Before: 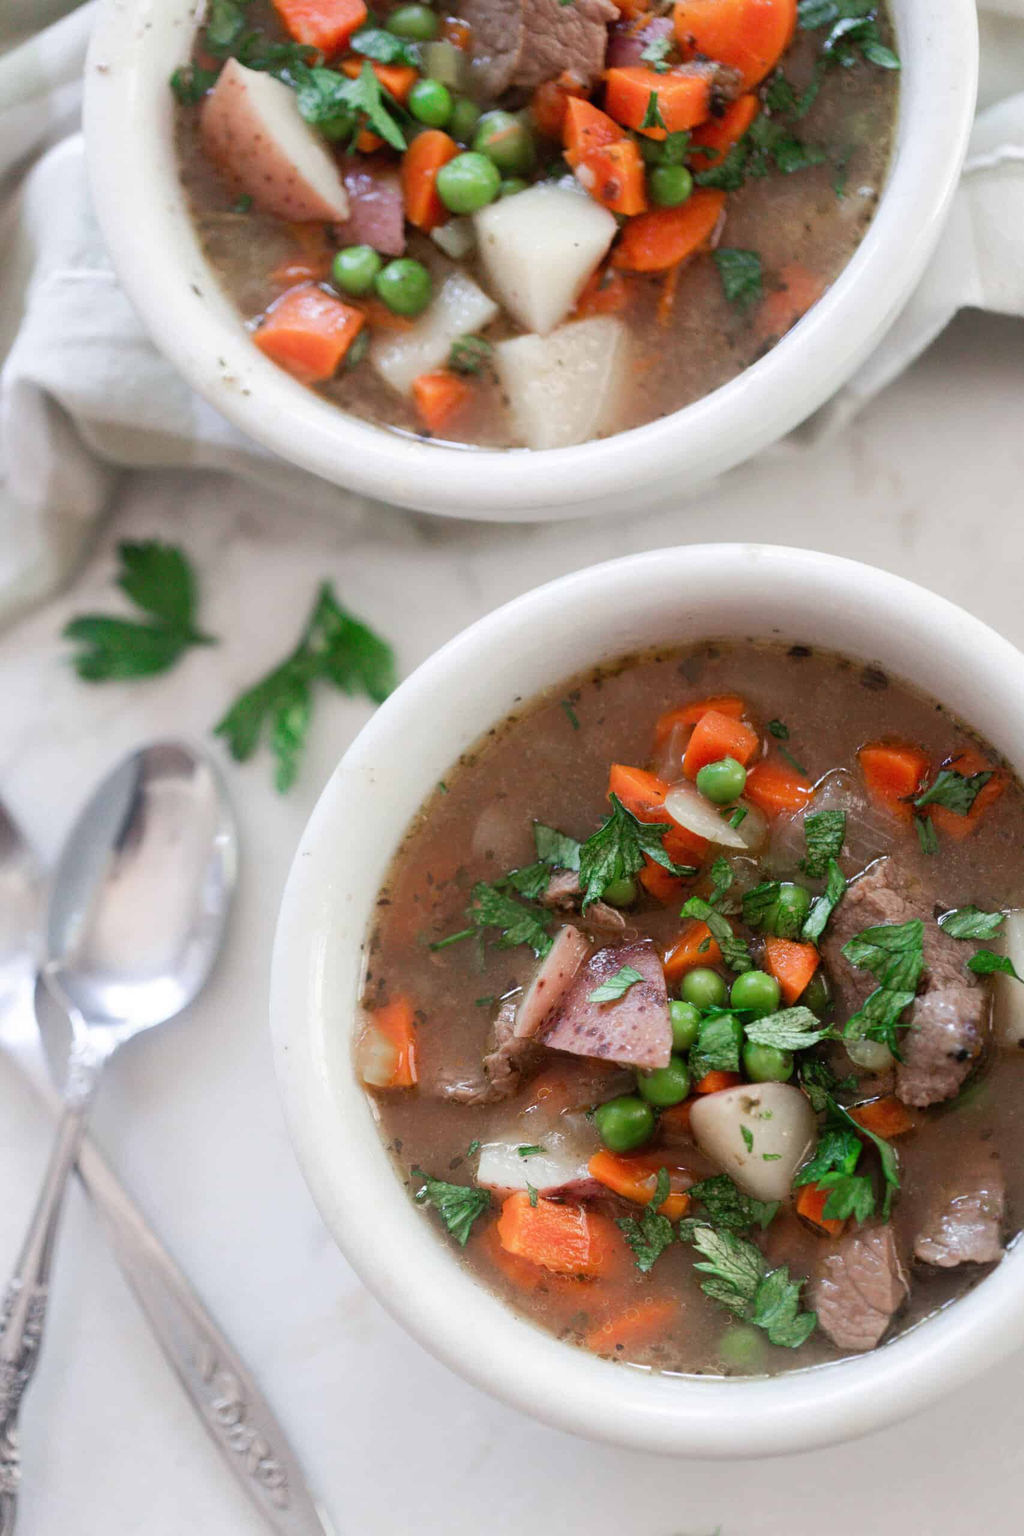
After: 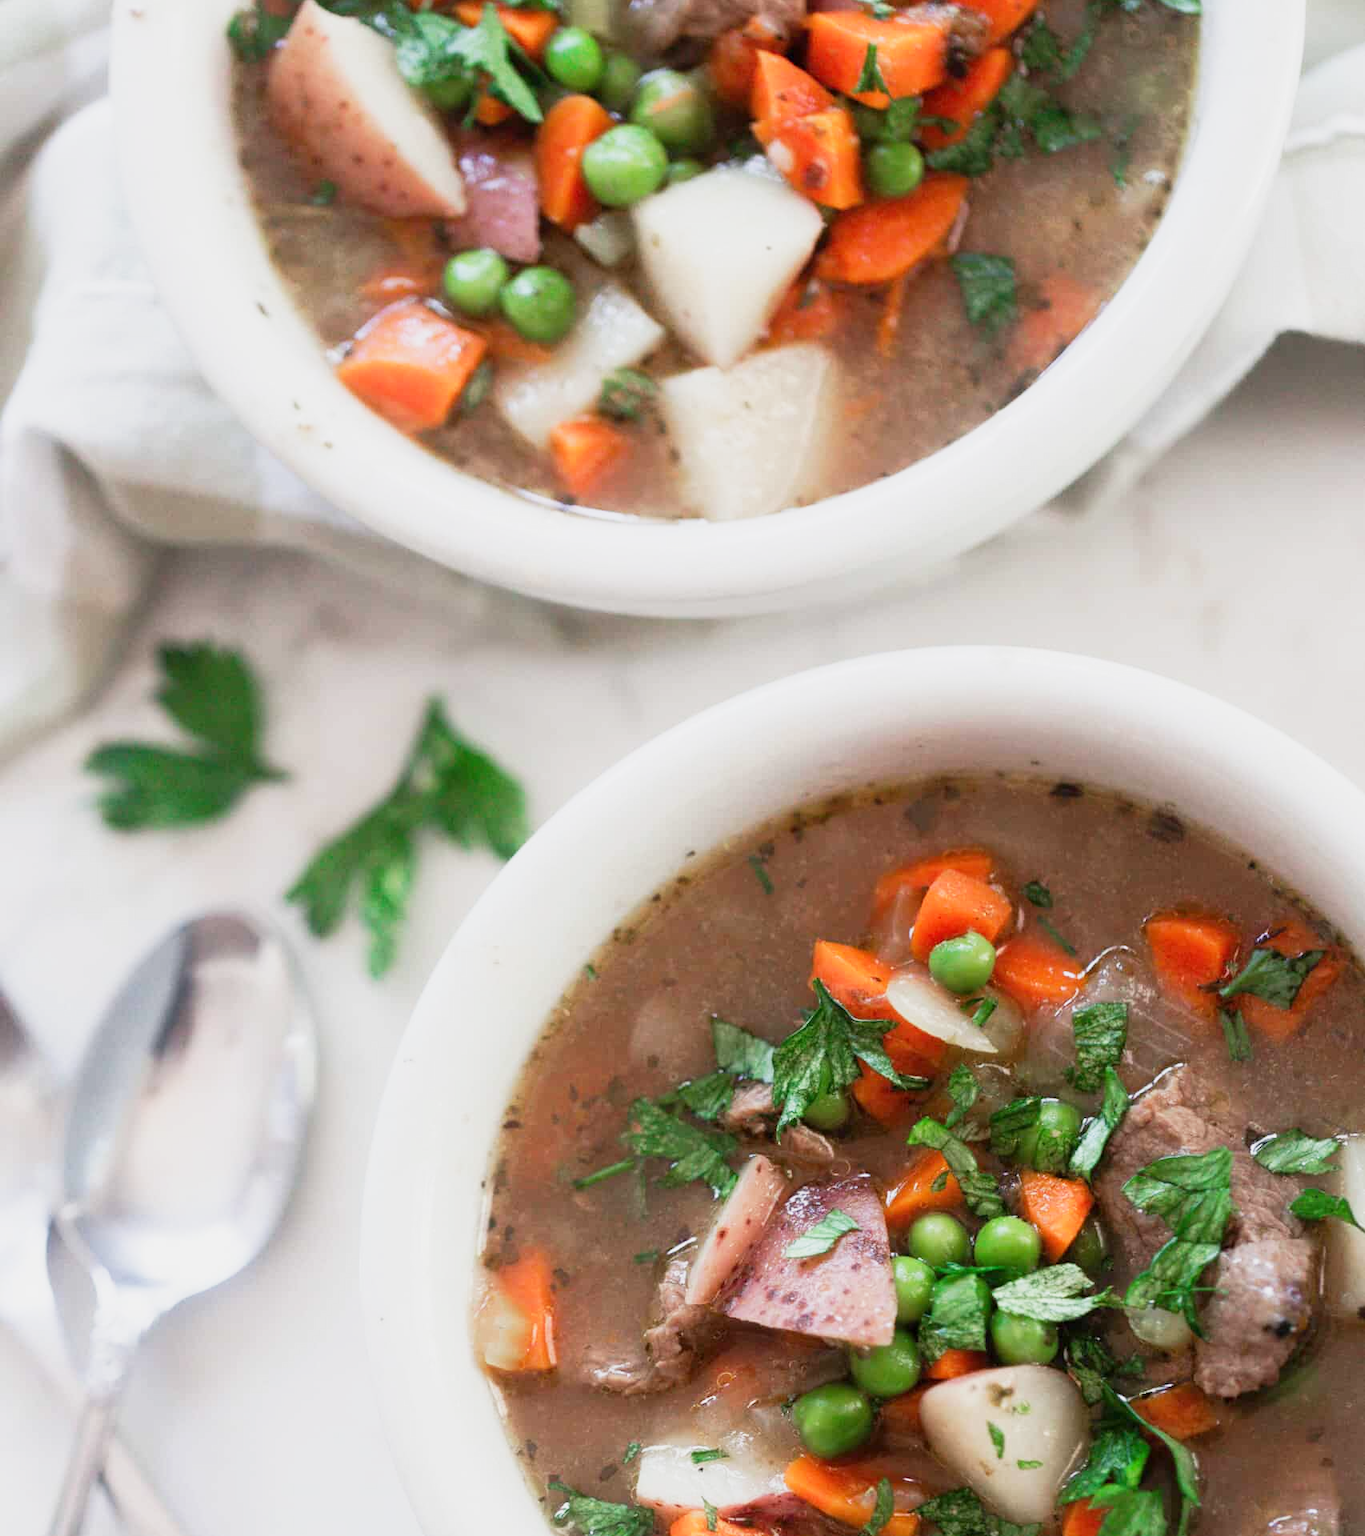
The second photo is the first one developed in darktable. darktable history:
crop: top 3.857%, bottom 21.132%
base curve: curves: ch0 [(0, 0) (0.088, 0.125) (0.176, 0.251) (0.354, 0.501) (0.613, 0.749) (1, 0.877)], preserve colors none
